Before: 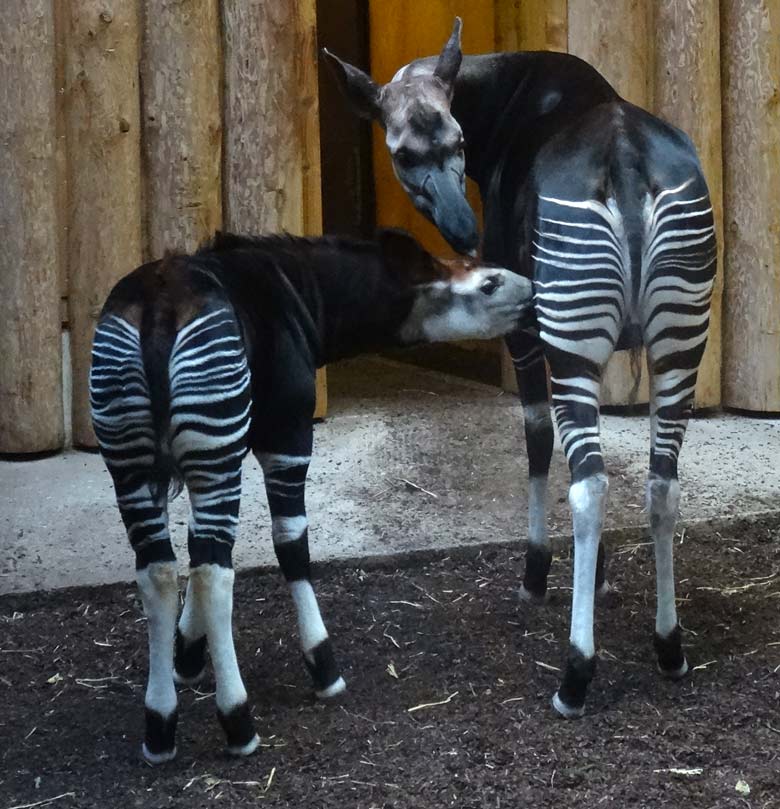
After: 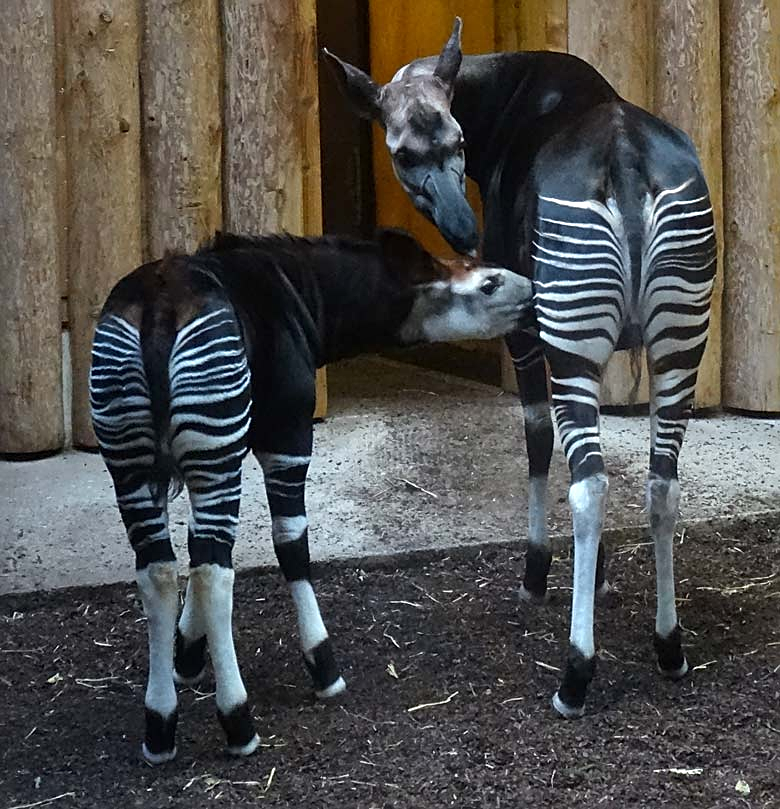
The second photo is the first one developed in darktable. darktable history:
local contrast: mode bilateral grid, contrast 10, coarseness 25, detail 115%, midtone range 0.2
sharpen: on, module defaults
